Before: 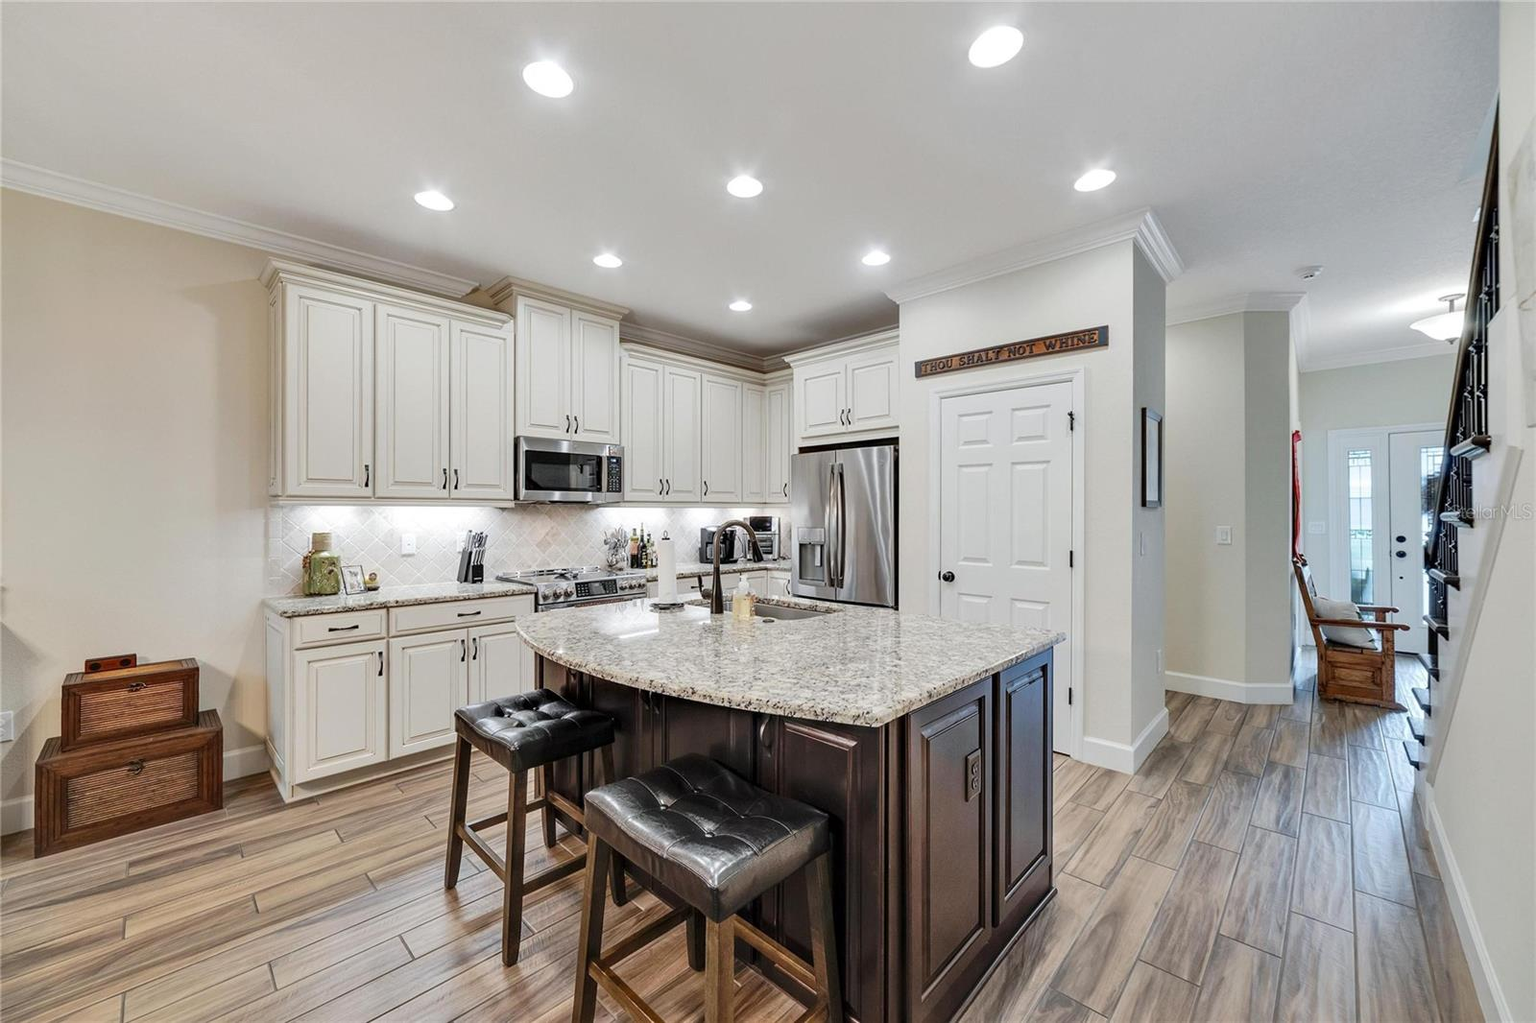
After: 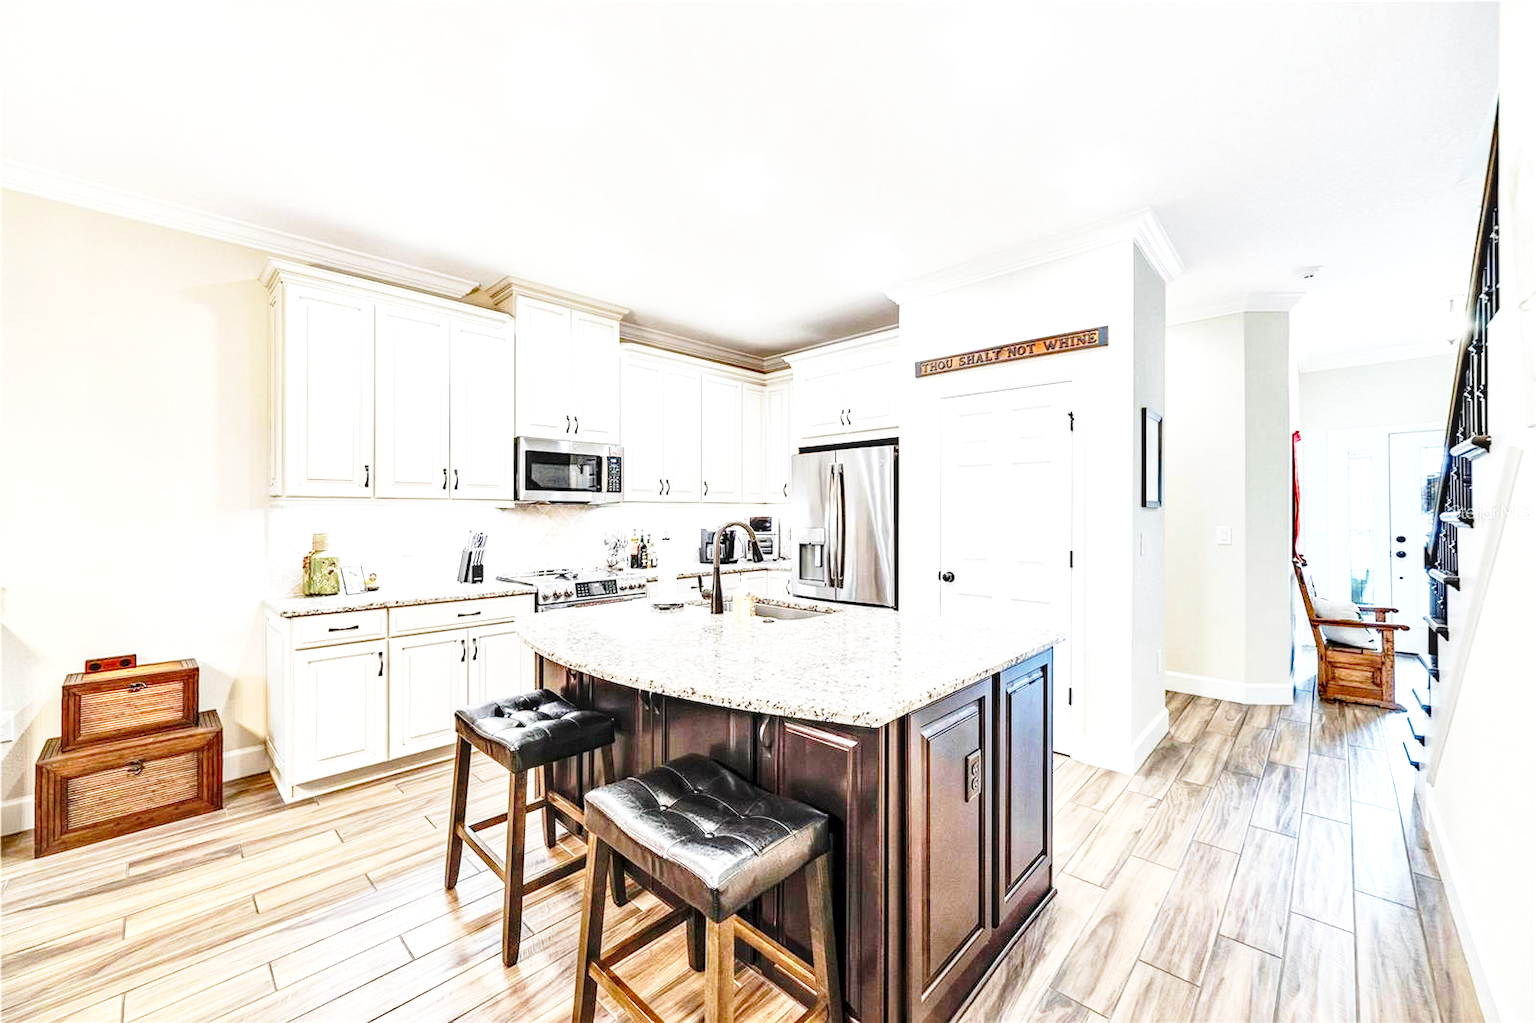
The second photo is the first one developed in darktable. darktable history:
exposure: black level correction 0, exposure 1.2 EV, compensate highlight preservation false
base curve: curves: ch0 [(0, 0) (0.028, 0.03) (0.121, 0.232) (0.46, 0.748) (0.859, 0.968) (1, 1)], preserve colors none
haze removal: compatibility mode true, adaptive false
local contrast: on, module defaults
